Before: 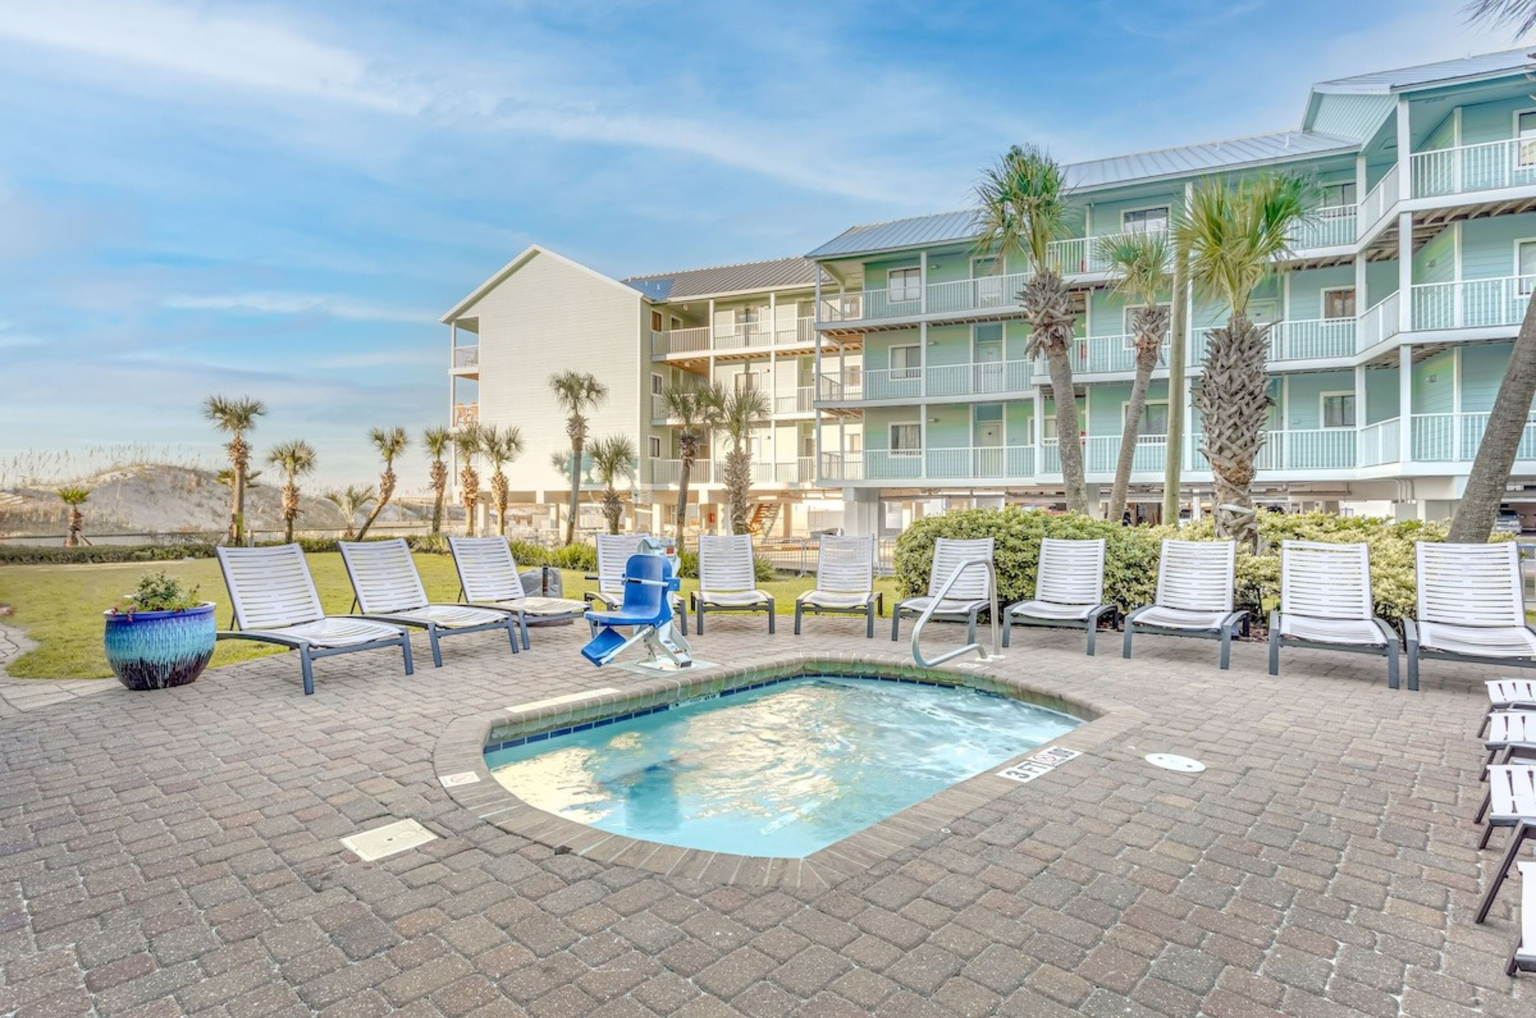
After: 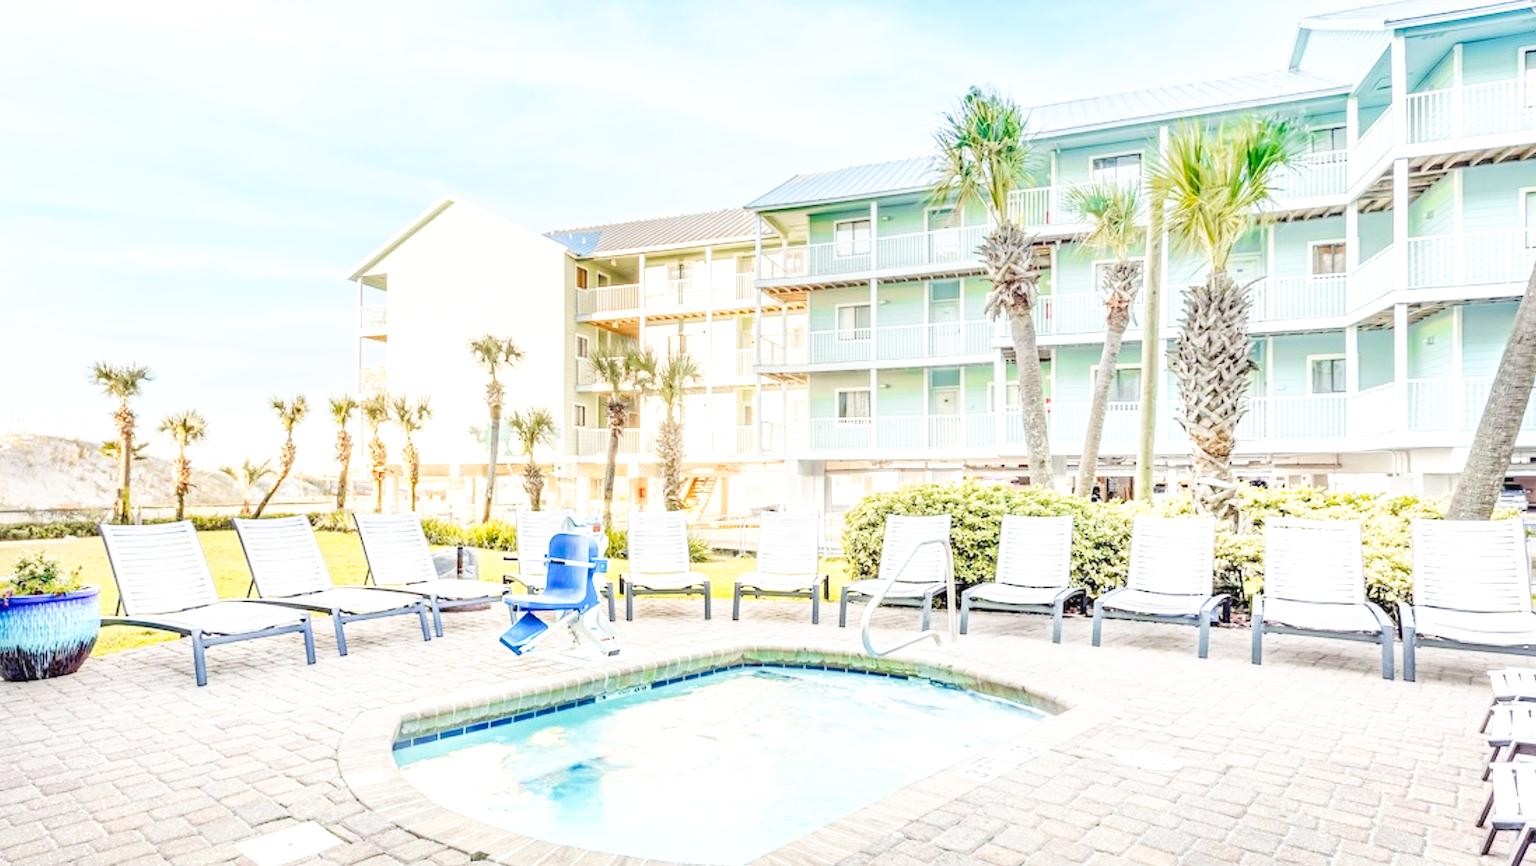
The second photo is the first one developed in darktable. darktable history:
crop: left 8.155%, top 6.611%, bottom 15.385%
tone curve: curves: ch0 [(0, 0) (0.003, 0.011) (0.011, 0.02) (0.025, 0.032) (0.044, 0.046) (0.069, 0.071) (0.1, 0.107) (0.136, 0.144) (0.177, 0.189) (0.224, 0.244) (0.277, 0.309) (0.335, 0.398) (0.399, 0.477) (0.468, 0.583) (0.543, 0.675) (0.623, 0.772) (0.709, 0.855) (0.801, 0.926) (0.898, 0.979) (1, 1)], preserve colors none
exposure: black level correction 0, exposure 0.7 EV, compensate highlight preservation false
